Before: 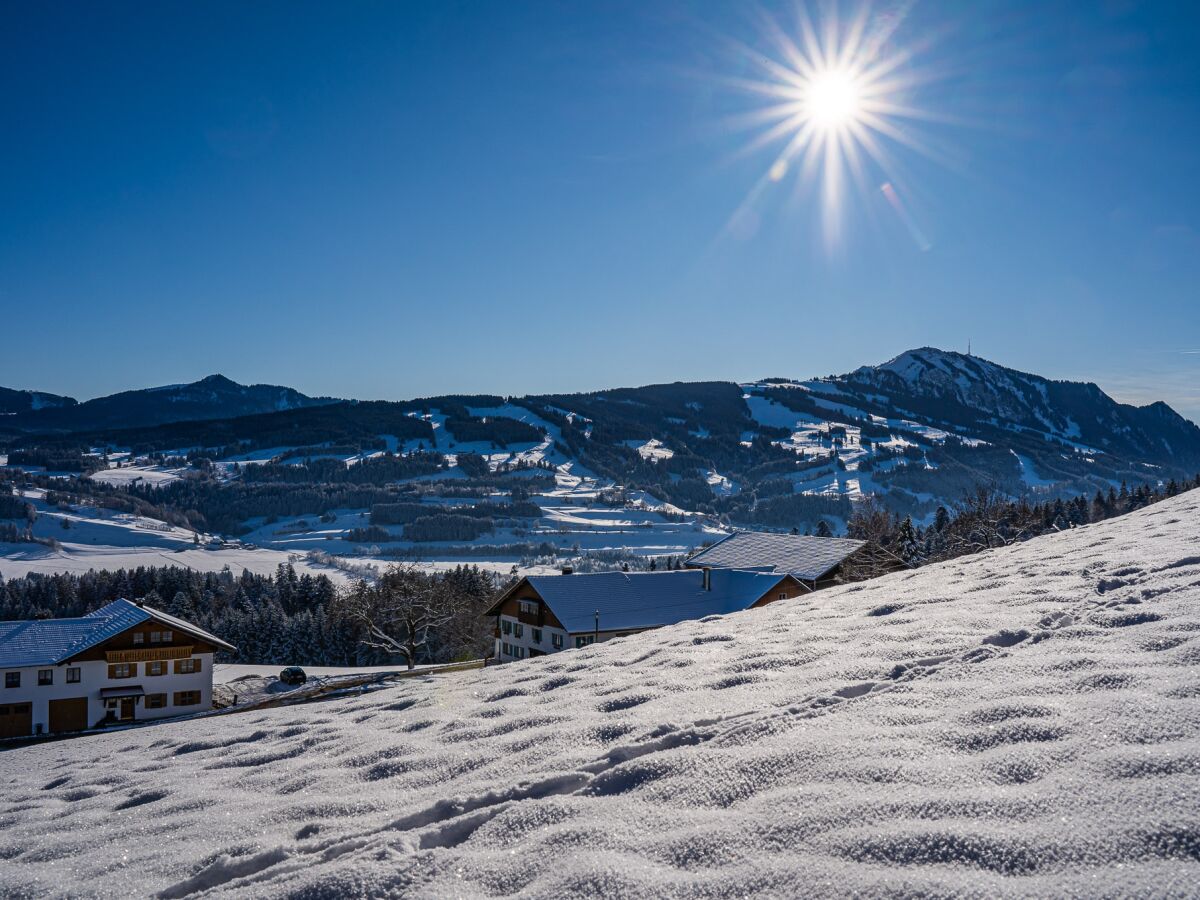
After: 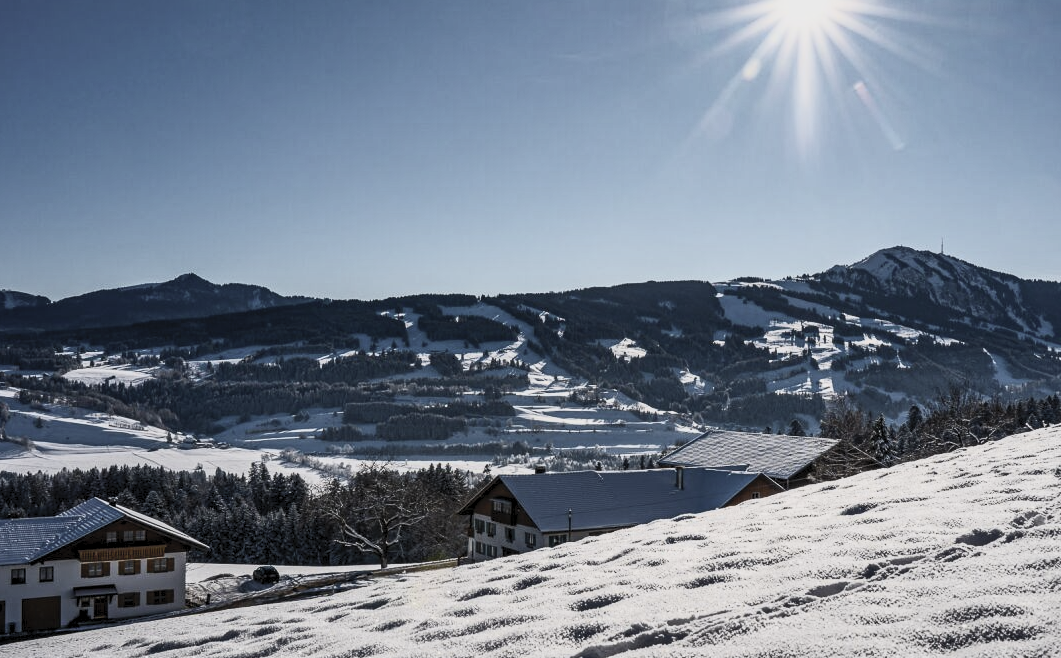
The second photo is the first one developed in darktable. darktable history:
tone equalizer: -8 EV -0.384 EV, -7 EV -0.399 EV, -6 EV -0.366 EV, -5 EV -0.216 EV, -3 EV 0.201 EV, -2 EV 0.312 EV, -1 EV 0.376 EV, +0 EV 0.402 EV, edges refinement/feathering 500, mask exposure compensation -1.57 EV, preserve details no
exposure: black level correction 0, exposure 1.2 EV, compensate highlight preservation false
crop and rotate: left 2.297%, top 11.266%, right 9.204%, bottom 15.551%
shadows and highlights: low approximation 0.01, soften with gaussian
color balance rgb: global offset › luminance -0.494%, perceptual saturation grading › global saturation 0.314%, perceptual brilliance grading › global brilliance -47.999%, global vibrance 9.538%
contrast brightness saturation: contrast 0.581, brightness 0.575, saturation -0.338
color zones: curves: ch0 [(0.224, 0.526) (0.75, 0.5)]; ch1 [(0.055, 0.526) (0.224, 0.761) (0.377, 0.526) (0.75, 0.5)]
